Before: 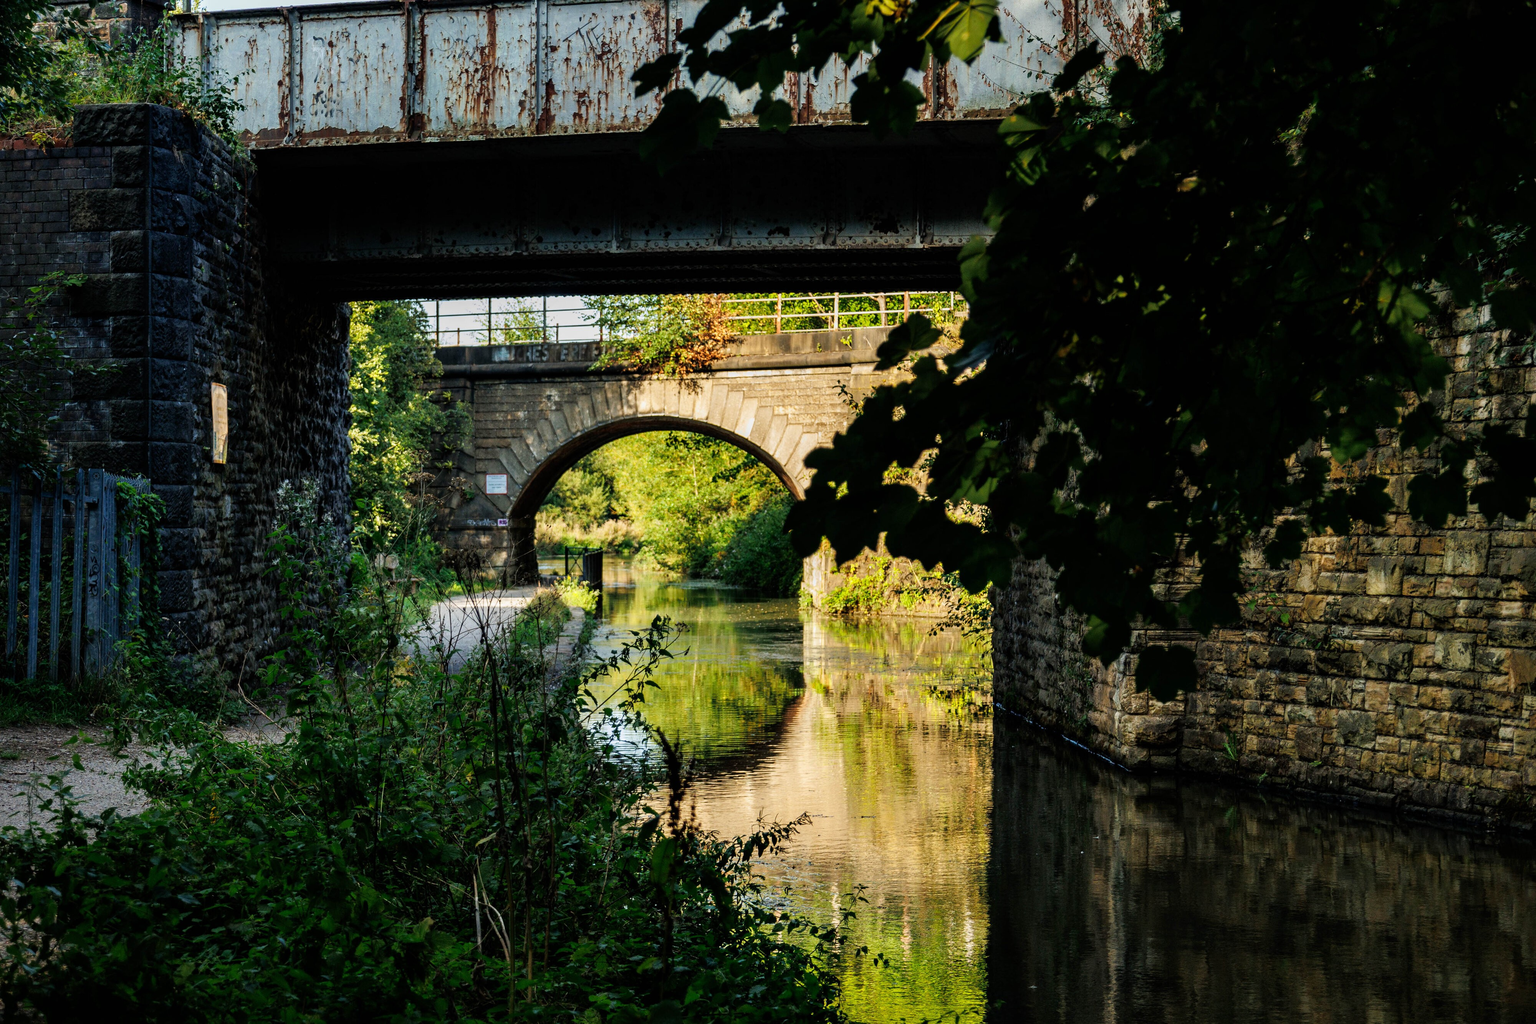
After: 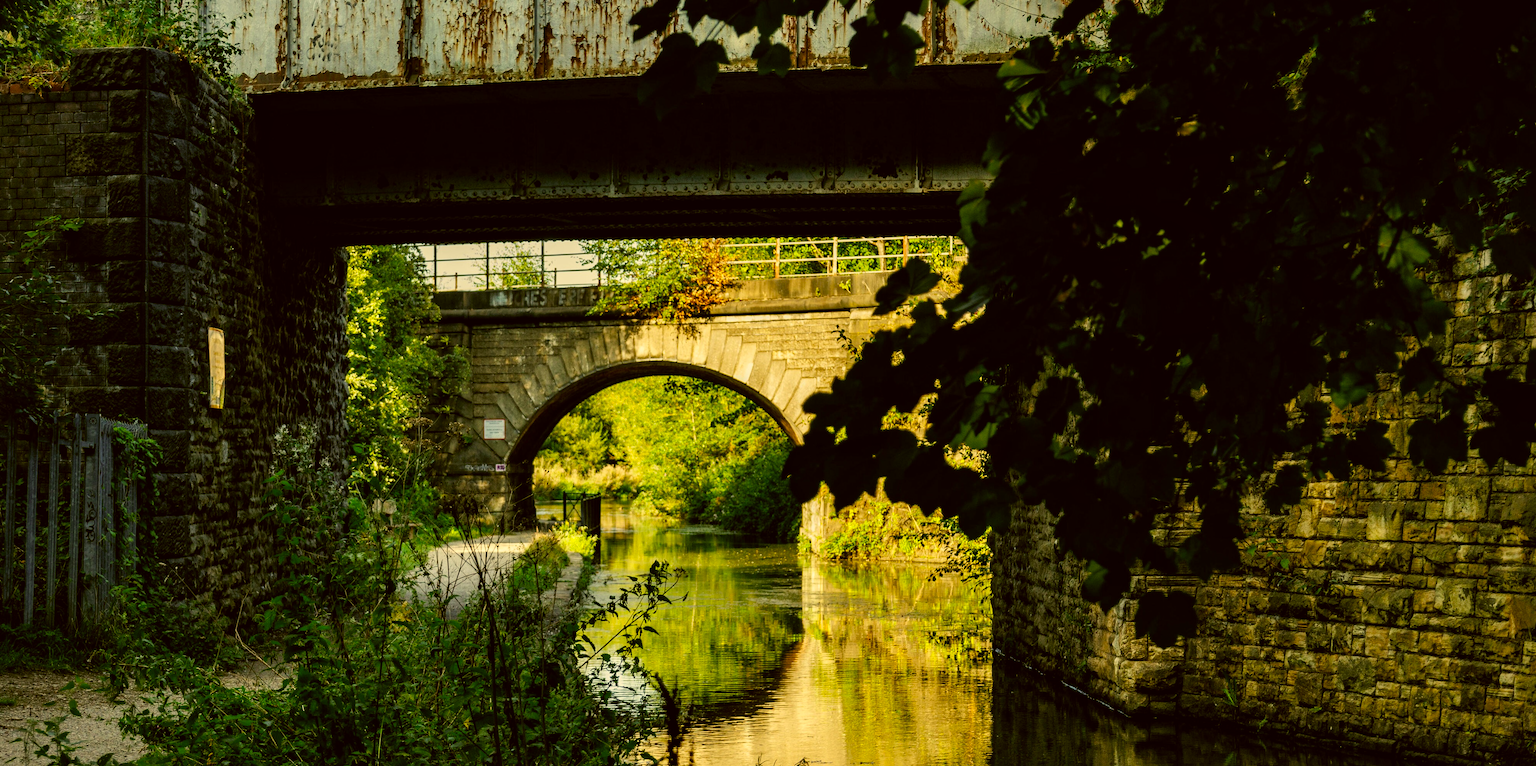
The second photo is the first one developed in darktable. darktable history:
crop: left 0.254%, top 5.547%, bottom 19.803%
local contrast: mode bilateral grid, contrast 10, coarseness 26, detail 115%, midtone range 0.2
color correction: highlights a* 0.087, highlights b* 29.43, shadows a* -0.277, shadows b* 21.29
